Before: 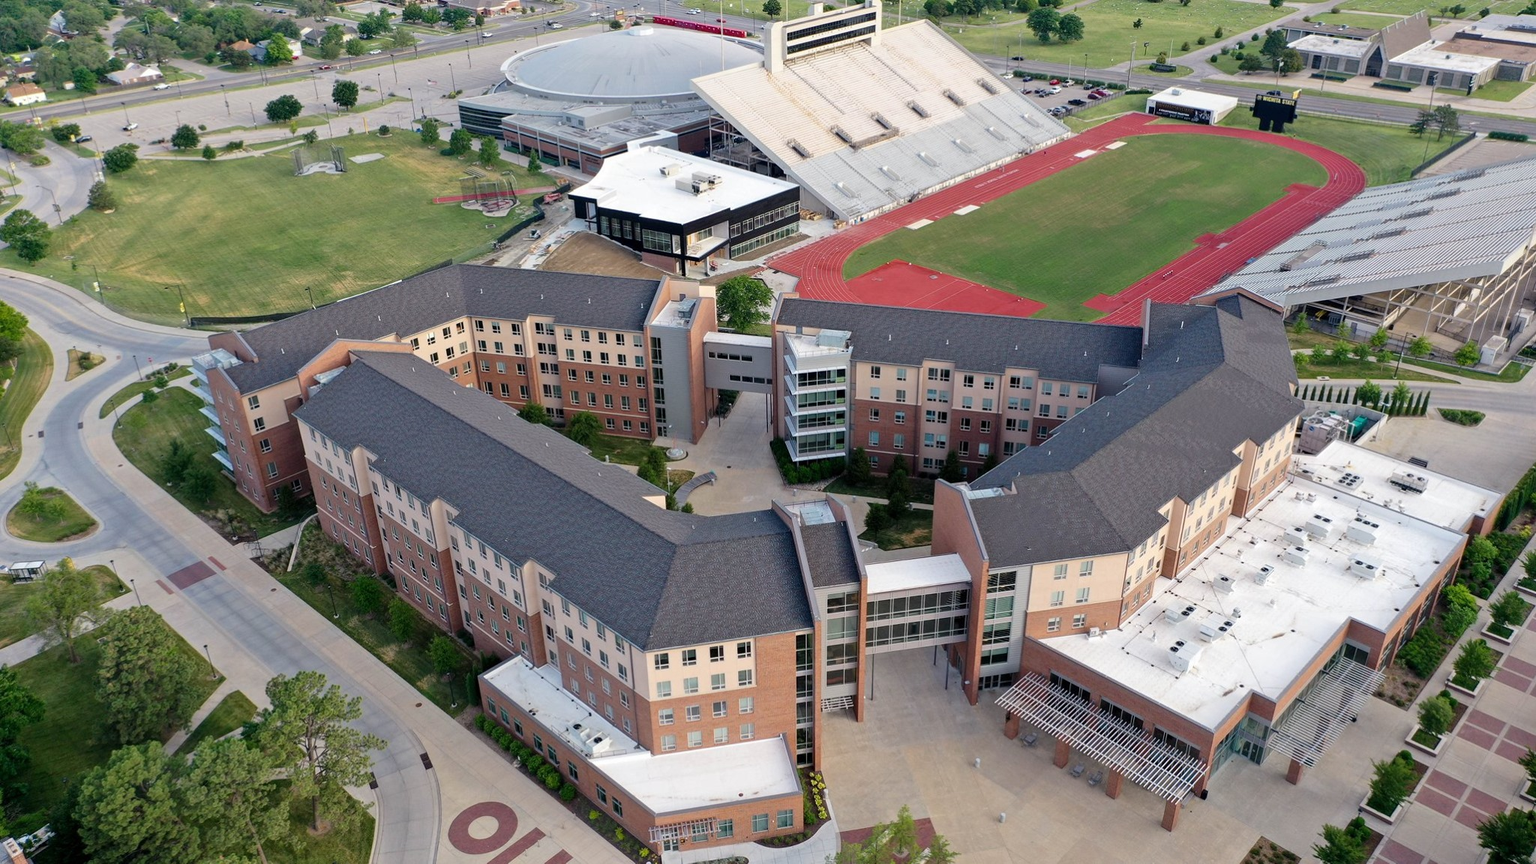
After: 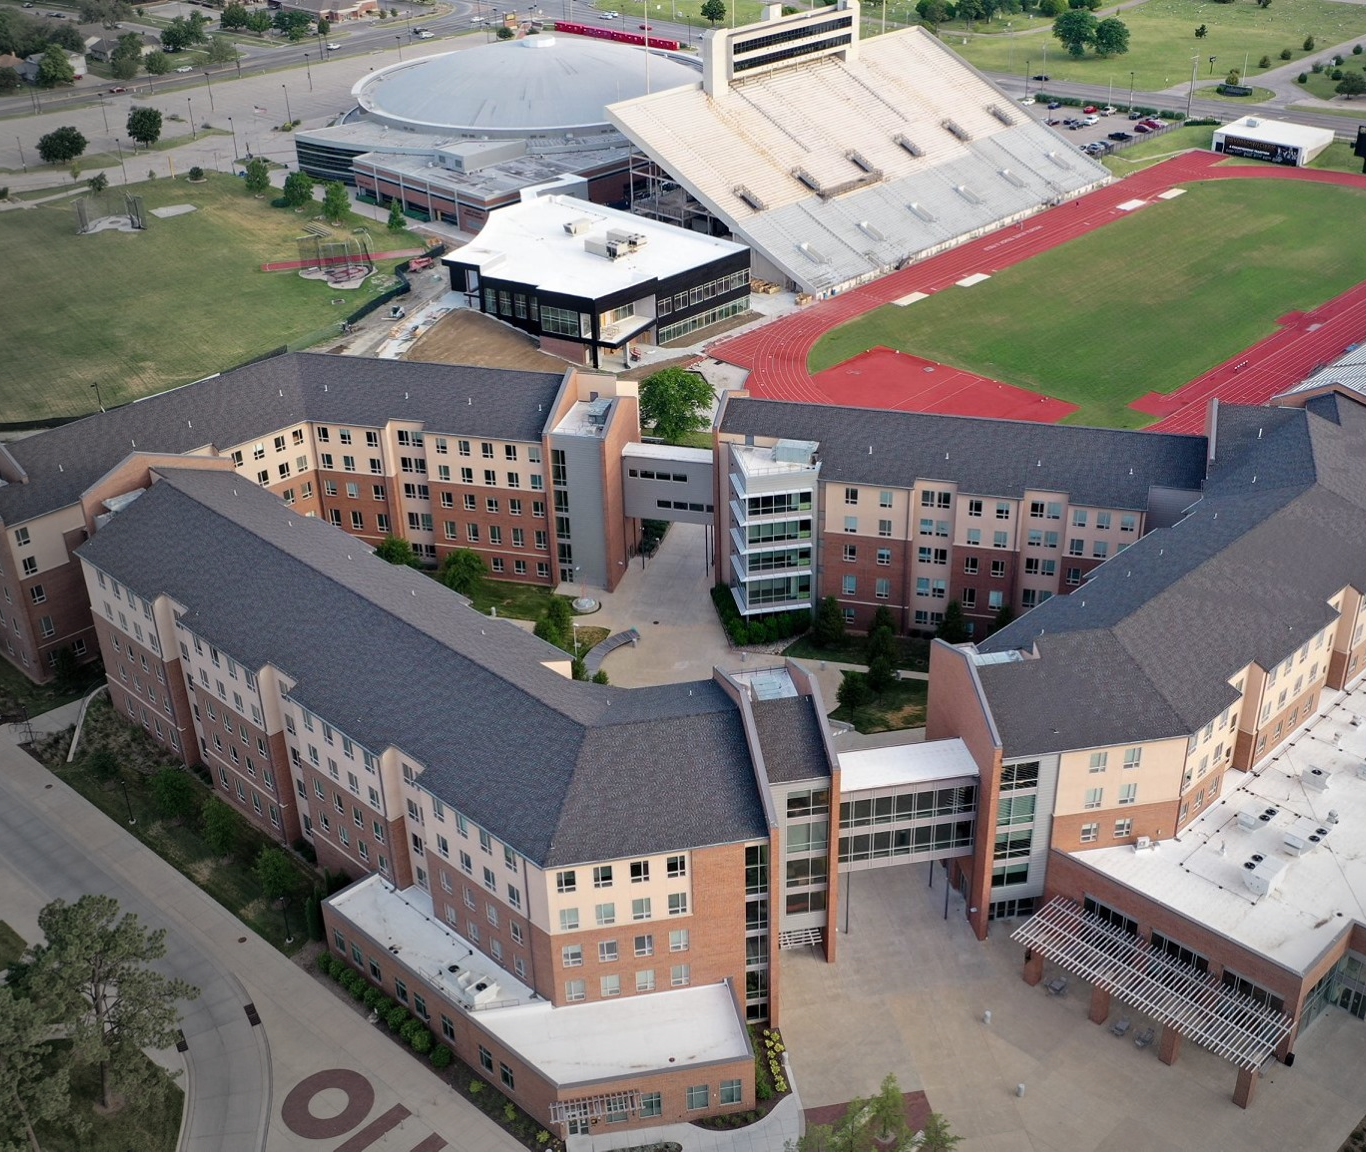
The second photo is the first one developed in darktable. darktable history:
crop and rotate: left 15.446%, right 17.836%
vignetting: fall-off start 73.57%, center (0.22, -0.235)
bloom: size 3%, threshold 100%, strength 0%
